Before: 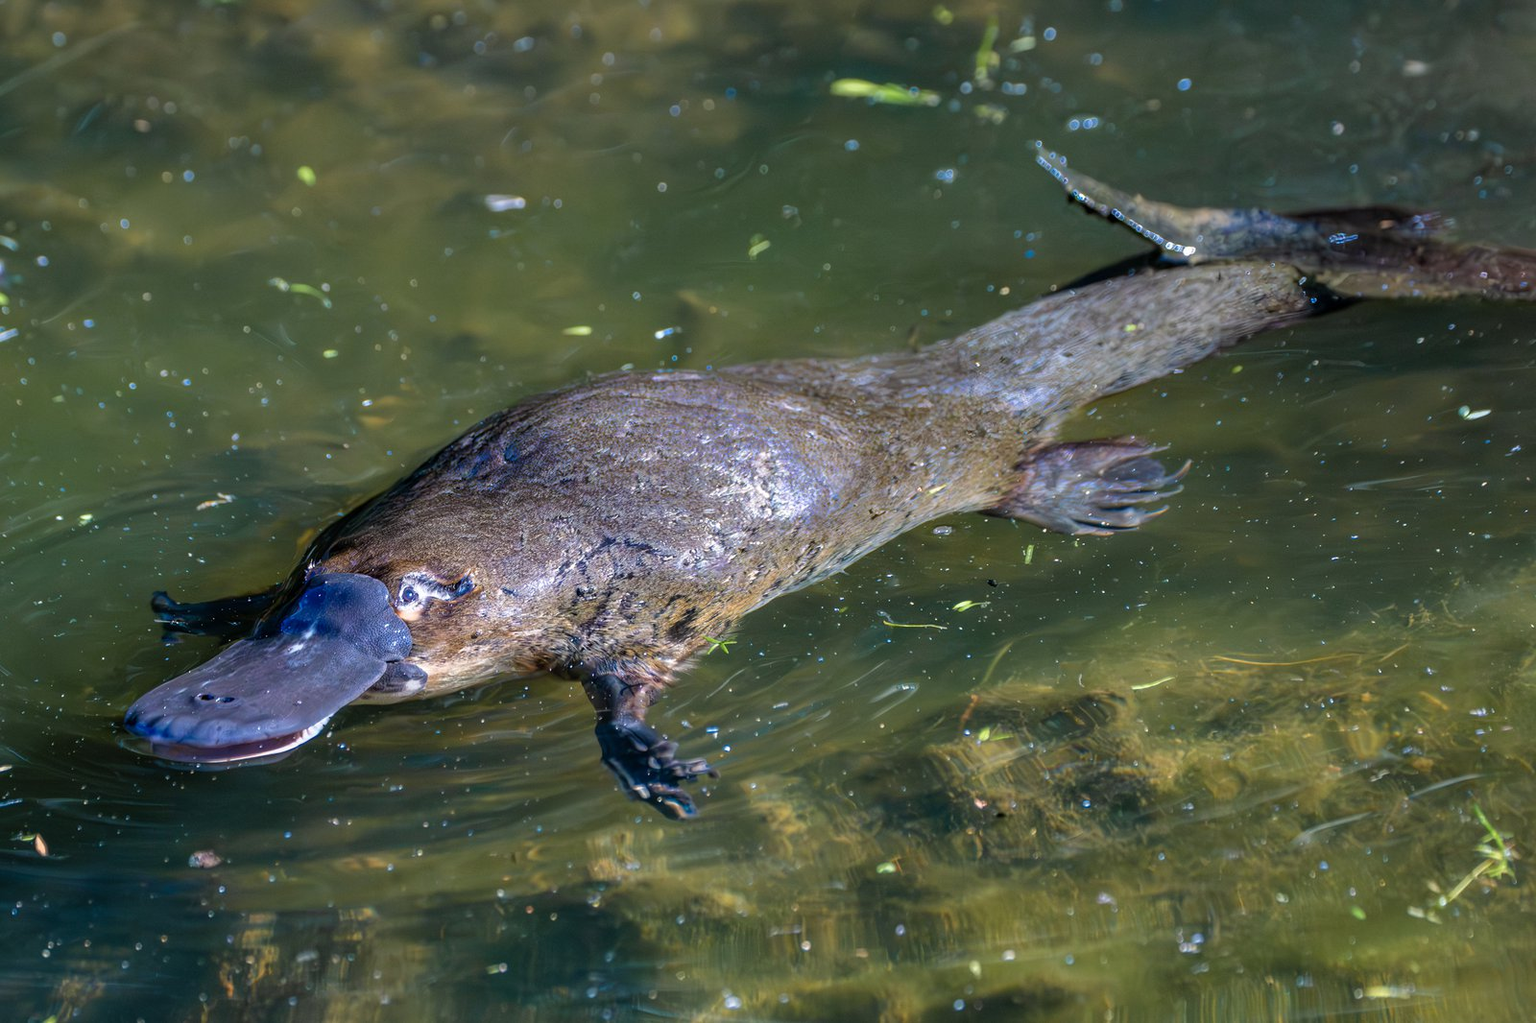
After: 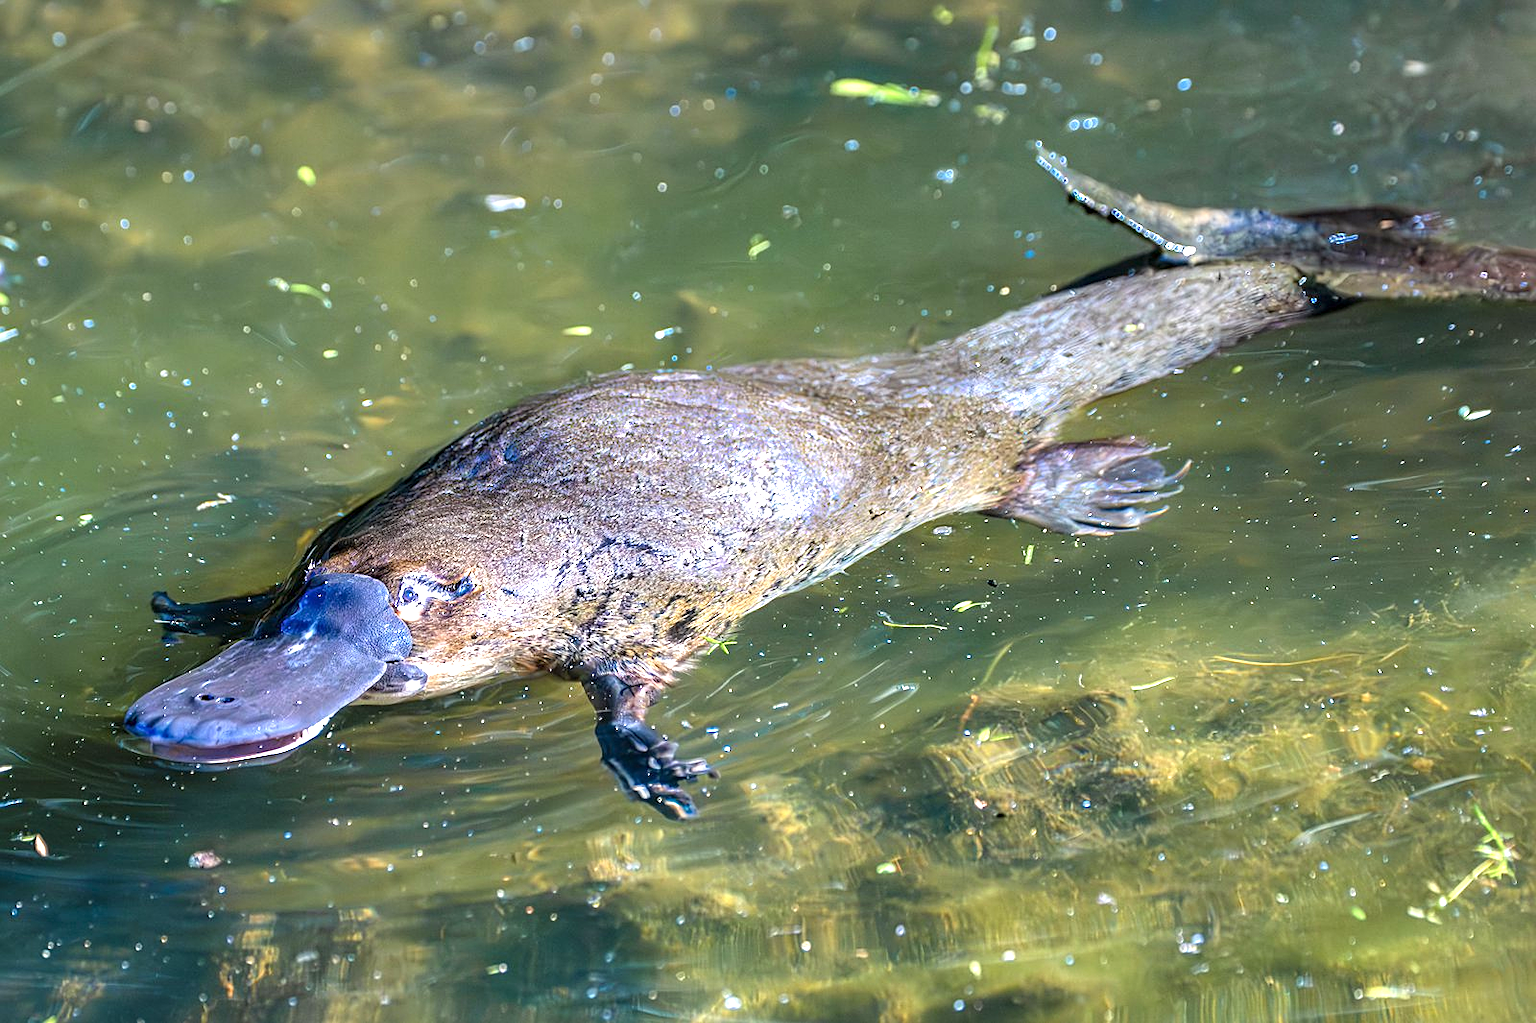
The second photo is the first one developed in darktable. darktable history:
exposure: exposure 1.237 EV, compensate exposure bias true, compensate highlight preservation false
sharpen: on, module defaults
